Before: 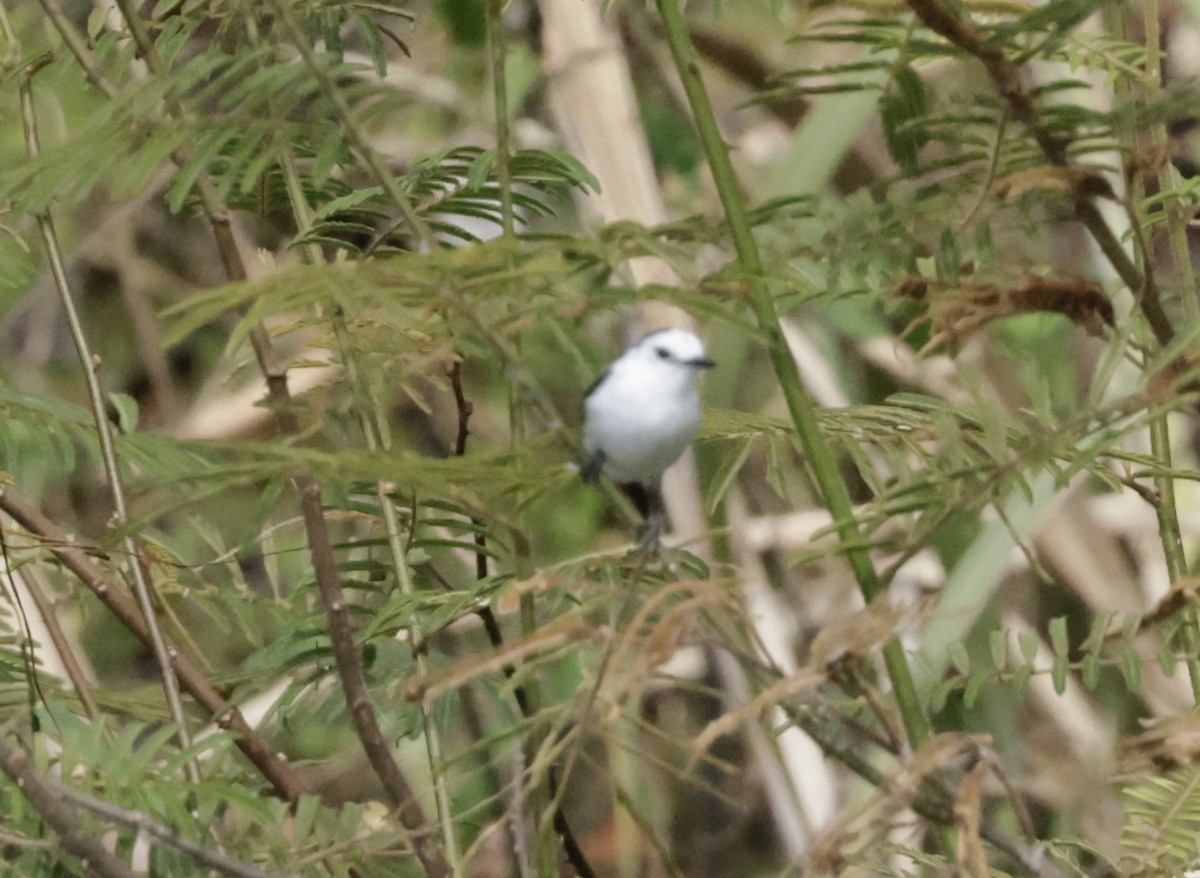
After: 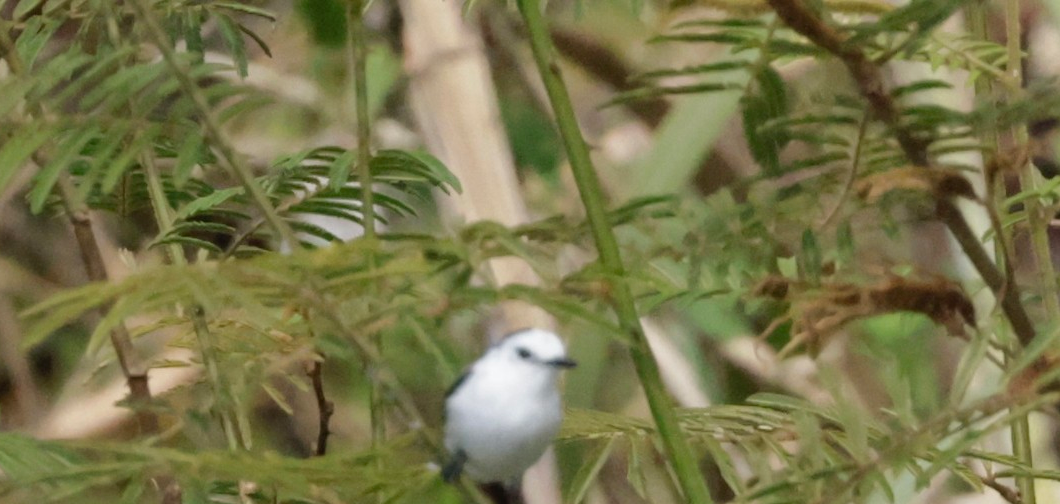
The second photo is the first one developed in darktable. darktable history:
crop and rotate: left 11.64%, bottom 42.518%
exposure: exposure -0.042 EV, compensate highlight preservation false
